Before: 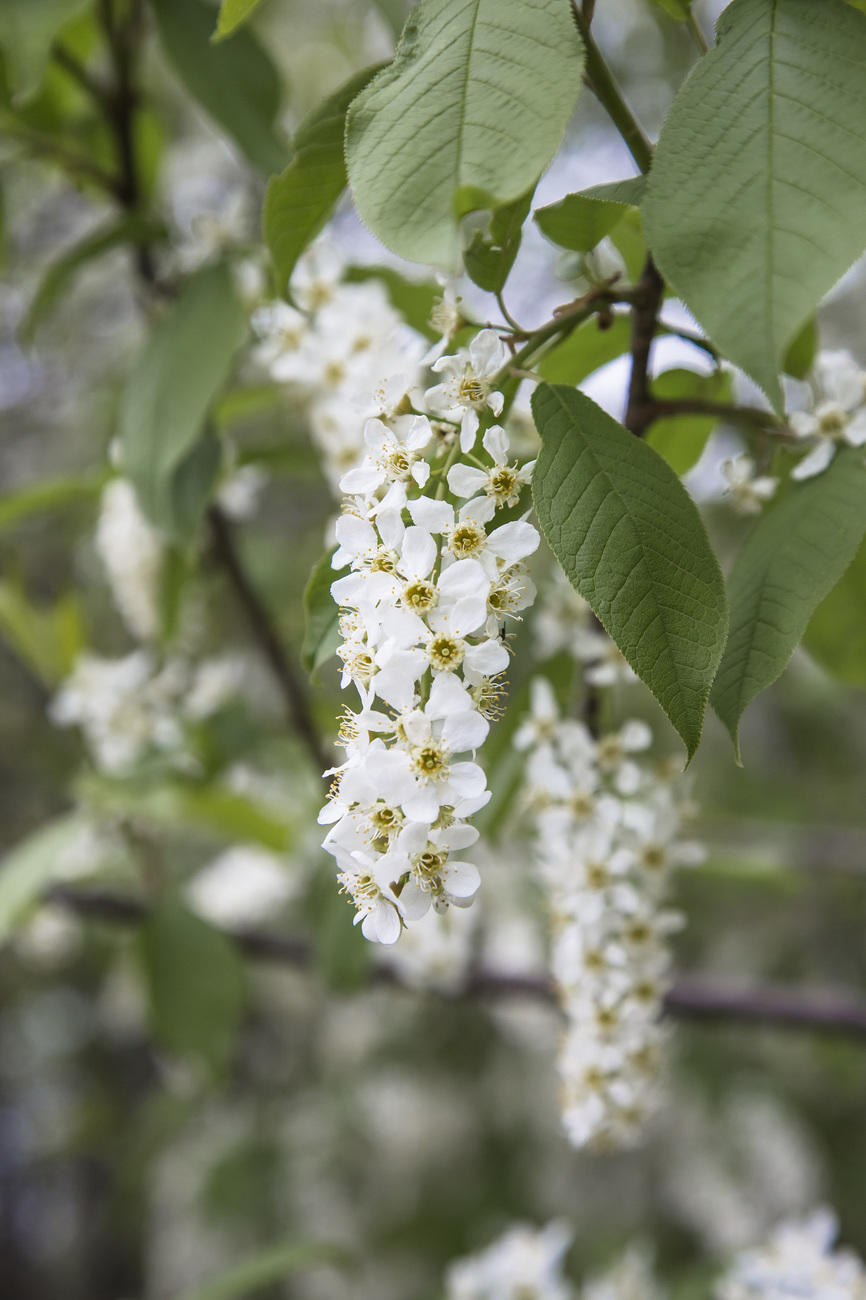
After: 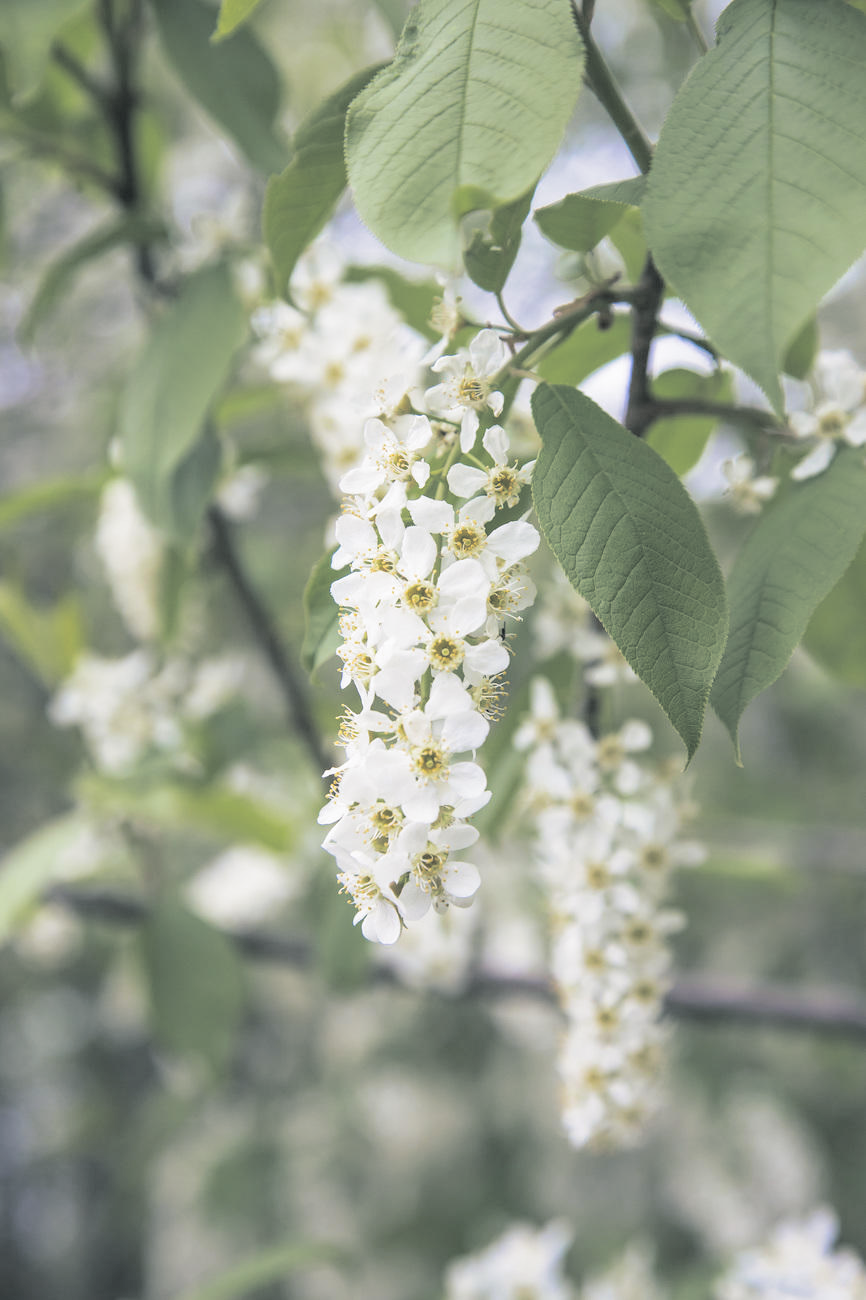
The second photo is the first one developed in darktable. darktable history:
split-toning: shadows › hue 201.6°, shadows › saturation 0.16, highlights › hue 50.4°, highlights › saturation 0.2, balance -49.9
contrast brightness saturation: brightness 0.28
